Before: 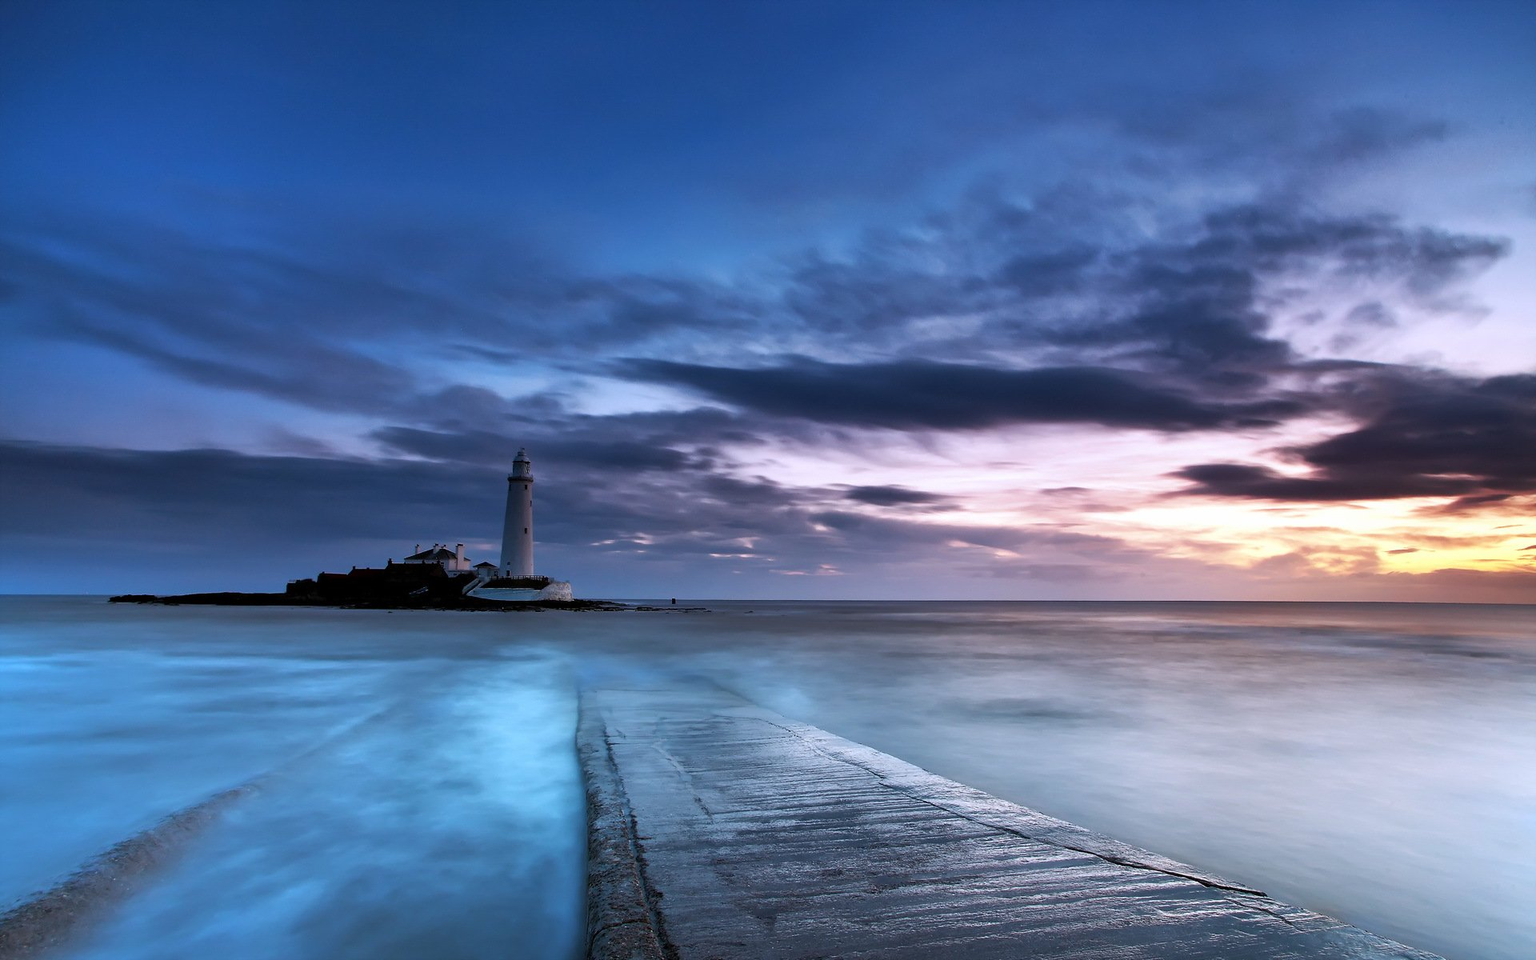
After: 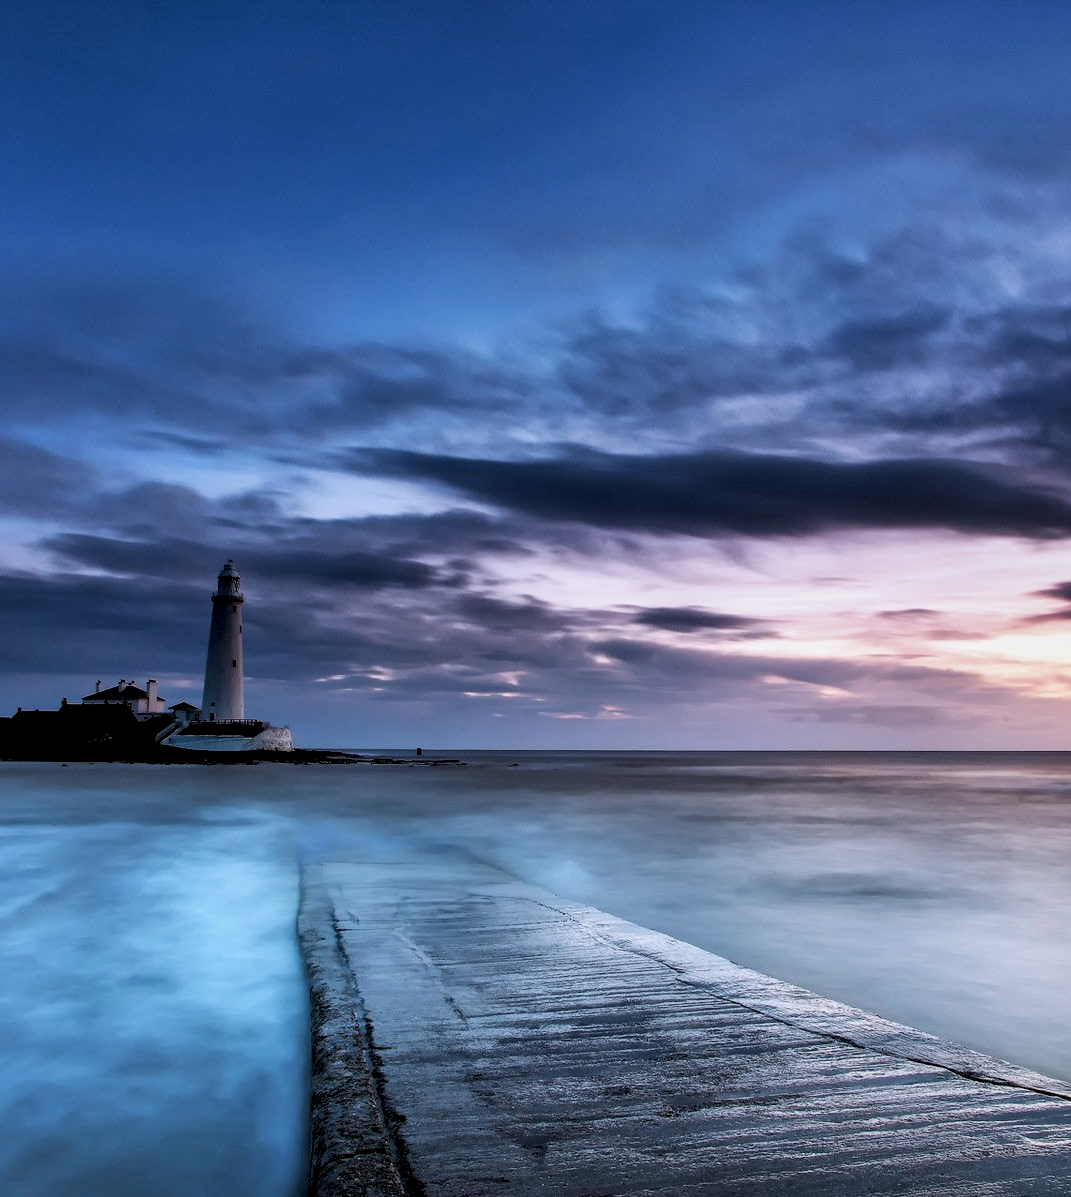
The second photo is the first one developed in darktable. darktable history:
filmic rgb: black relative exposure -11.75 EV, white relative exposure 5.4 EV, hardness 4.5, latitude 49.52%, contrast 1.14
local contrast: on, module defaults
crop: left 22.079%, right 22.034%, bottom 0.009%
